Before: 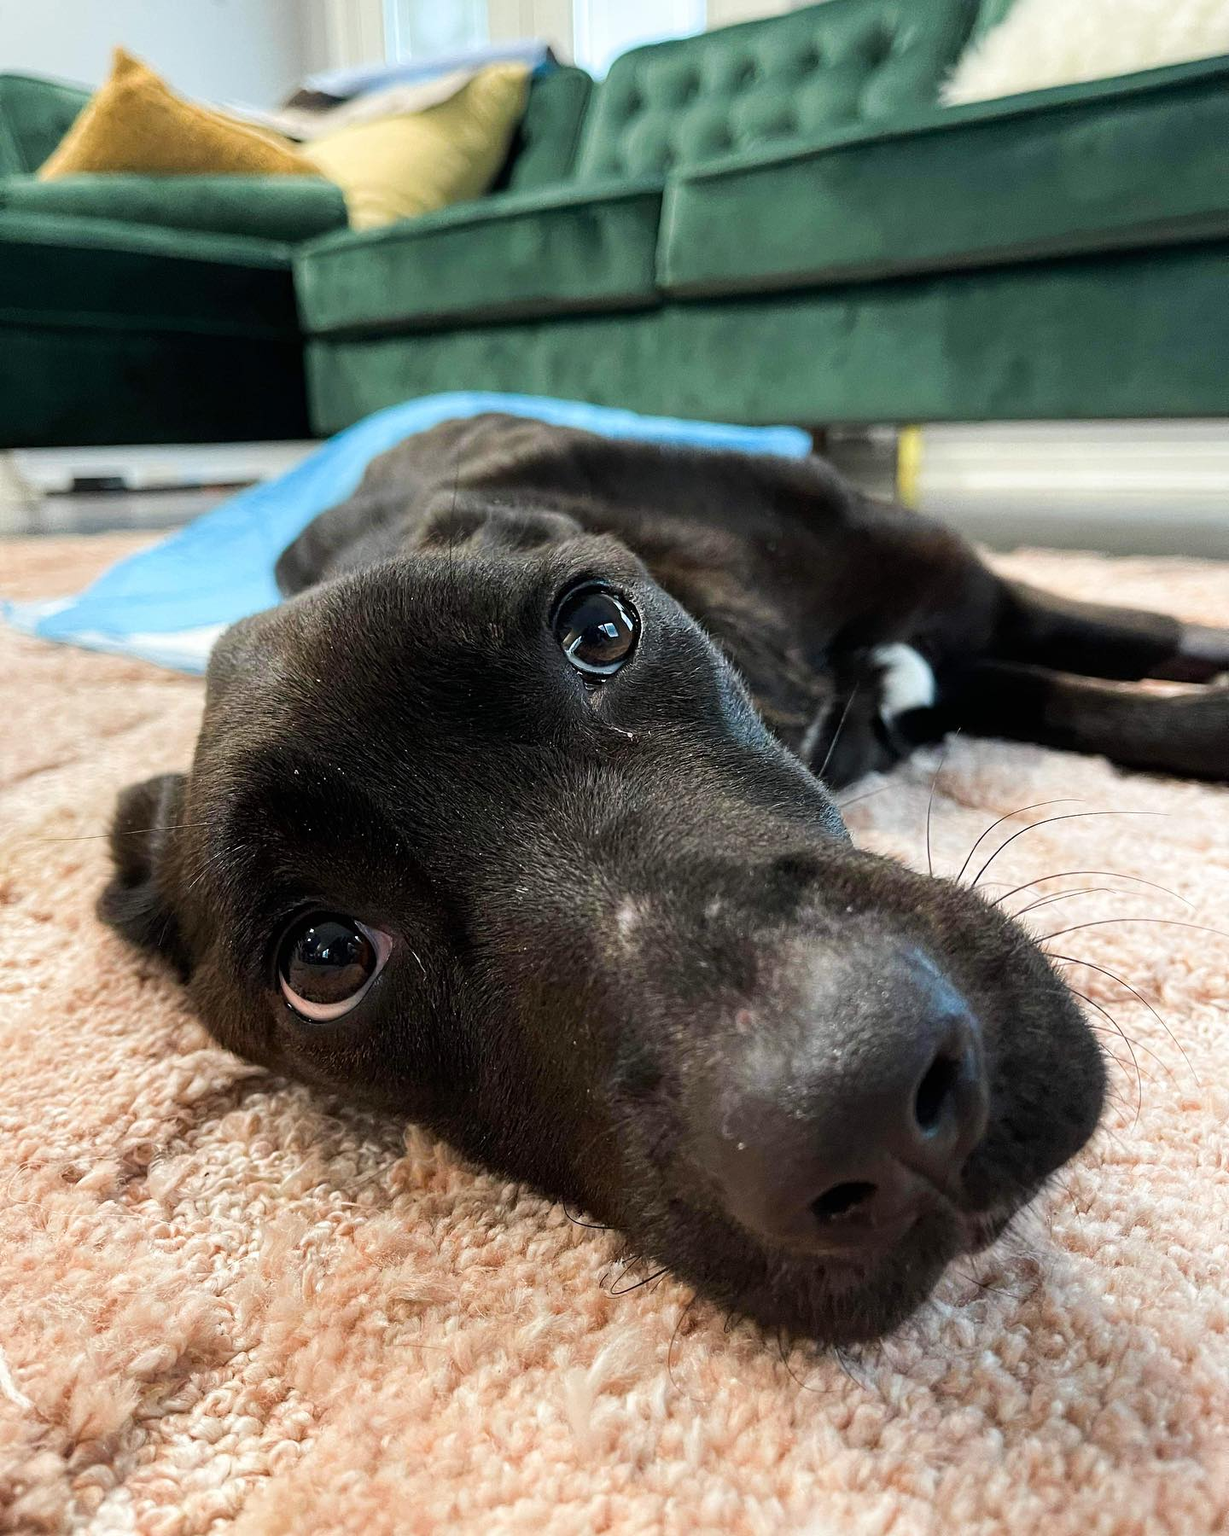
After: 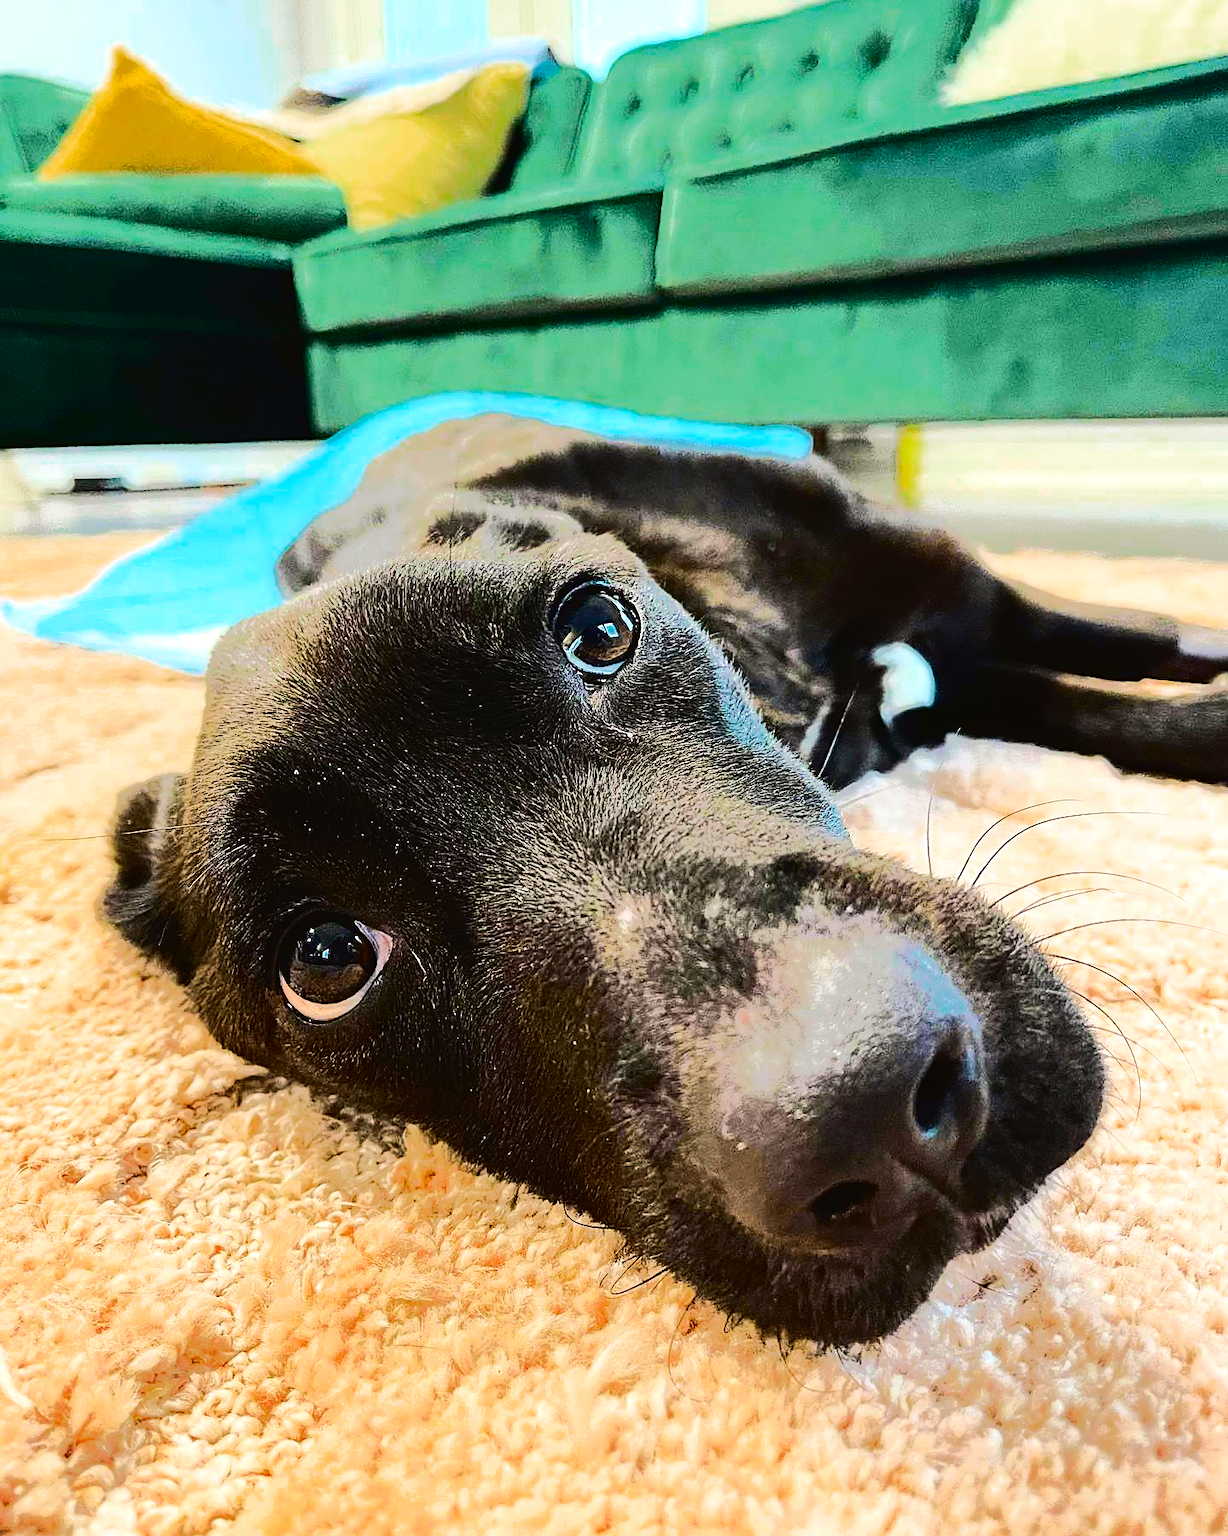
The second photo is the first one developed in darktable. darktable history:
sharpen: on, module defaults
tone equalizer: -8 EV -0.5 EV, -7 EV -0.328 EV, -6 EV -0.083 EV, -5 EV 0.386 EV, -4 EV 0.99 EV, -3 EV 0.772 EV, -2 EV -0.014 EV, -1 EV 0.144 EV, +0 EV -0.035 EV, edges refinement/feathering 500, mask exposure compensation -1.57 EV, preserve details no
color zones: curves: ch0 [(0, 0.425) (0.143, 0.422) (0.286, 0.42) (0.429, 0.419) (0.571, 0.419) (0.714, 0.42) (0.857, 0.422) (1, 0.425)]; ch1 [(0, 0.666) (0.143, 0.669) (0.286, 0.671) (0.429, 0.67) (0.571, 0.67) (0.714, 0.67) (0.857, 0.67) (1, 0.666)]
exposure: exposure 0.562 EV, compensate highlight preservation false
tone curve: curves: ch0 [(0, 0.023) (0.113, 0.084) (0.285, 0.301) (0.673, 0.796) (0.845, 0.932) (0.994, 0.971)]; ch1 [(0, 0) (0.456, 0.437) (0.498, 0.5) (0.57, 0.559) (0.631, 0.639) (1, 1)]; ch2 [(0, 0) (0.417, 0.44) (0.46, 0.453) (0.502, 0.507) (0.55, 0.57) (0.67, 0.712) (1, 1)], color space Lab, independent channels, preserve colors none
shadows and highlights: radius 128.25, shadows 30.34, highlights -31.08, low approximation 0.01, soften with gaussian
color correction: highlights b* 0.06, saturation 0.984
